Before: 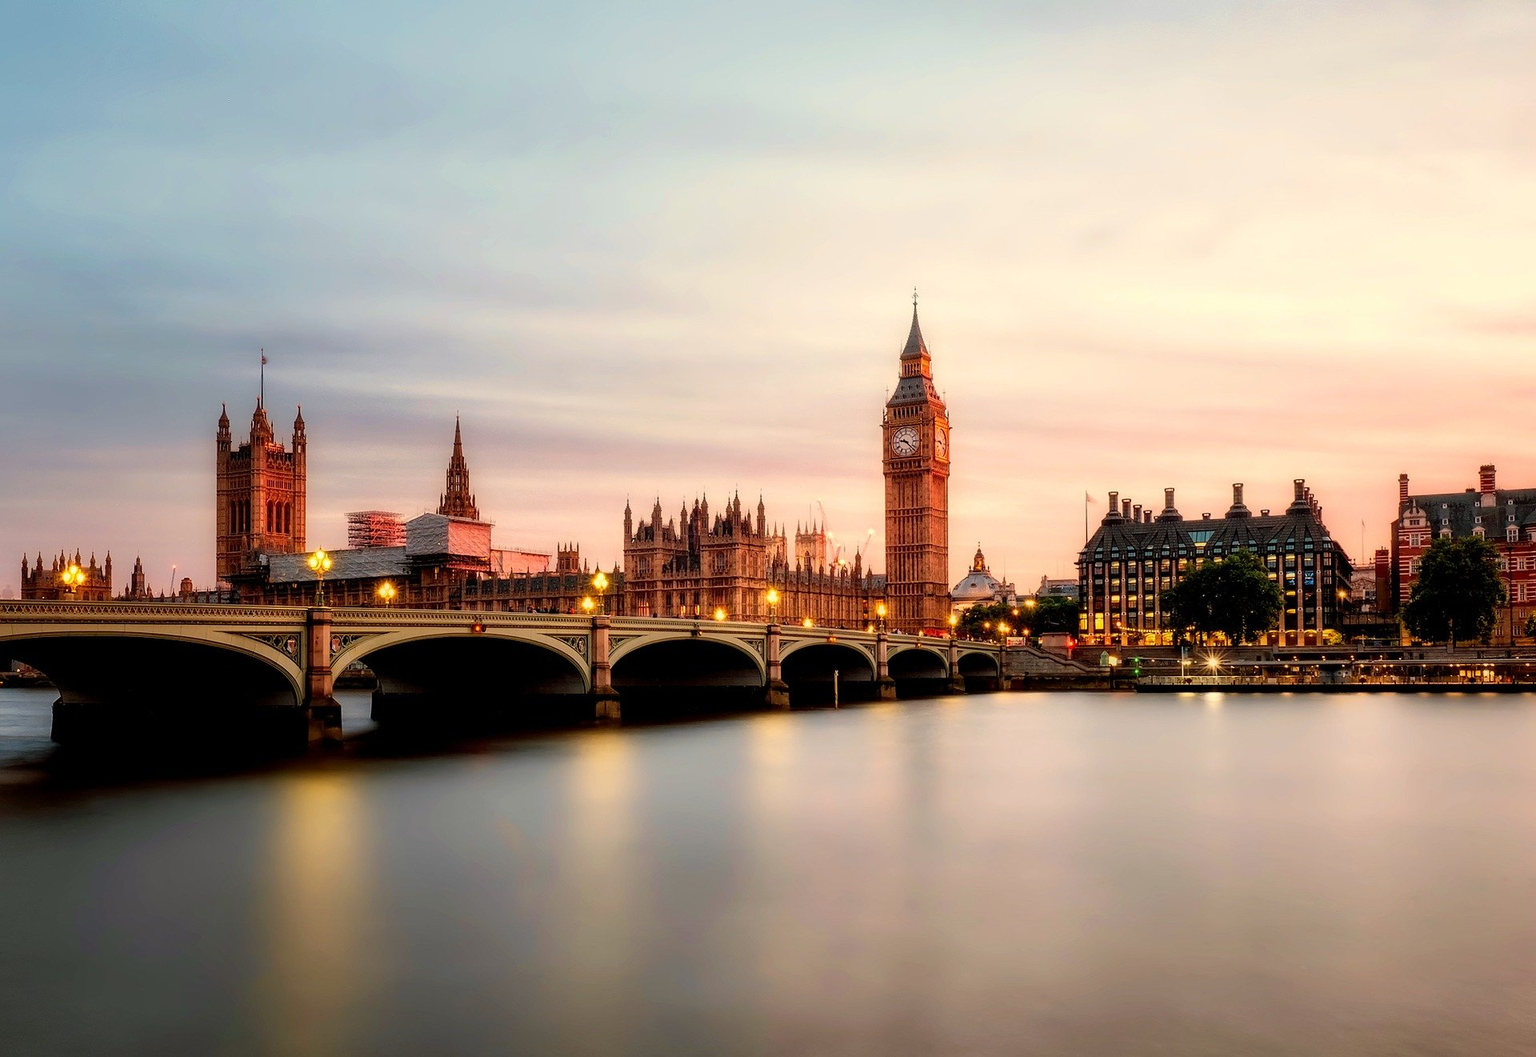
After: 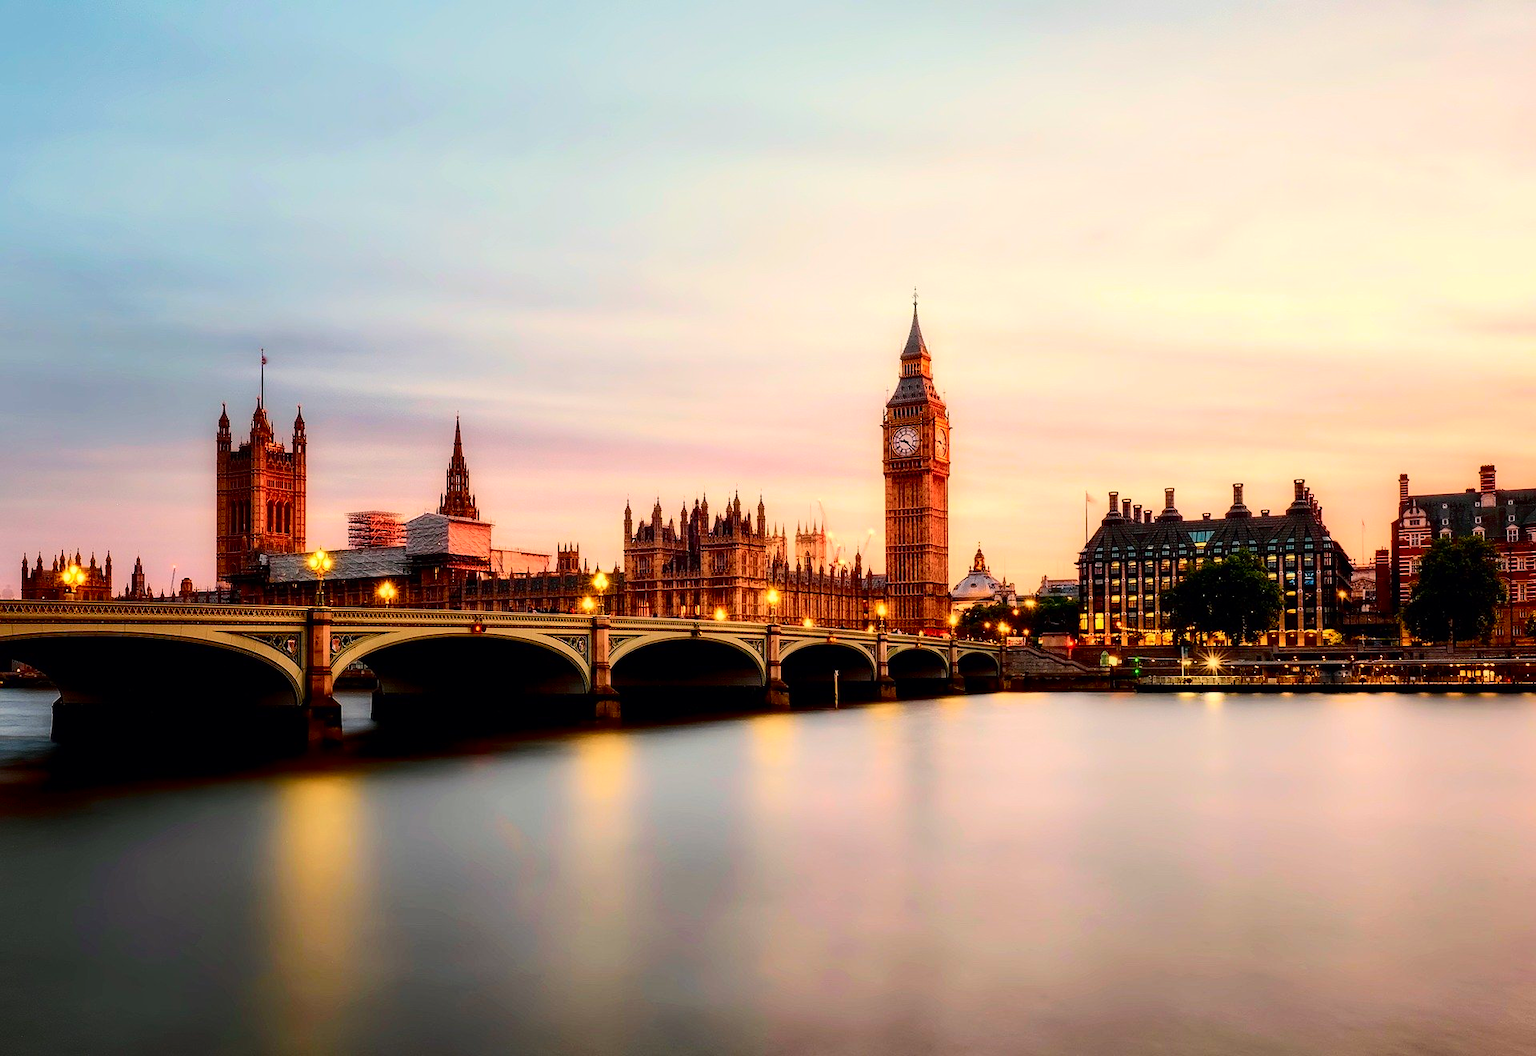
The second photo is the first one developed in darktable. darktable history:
tone curve: curves: ch0 [(0, 0) (0.126, 0.061) (0.338, 0.285) (0.494, 0.518) (0.703, 0.762) (1, 1)]; ch1 [(0, 0) (0.389, 0.313) (0.457, 0.442) (0.5, 0.501) (0.55, 0.578) (1, 1)]; ch2 [(0, 0) (0.44, 0.424) (0.501, 0.499) (0.557, 0.564) (0.613, 0.67) (0.707, 0.746) (1, 1)], color space Lab, independent channels, preserve colors none
